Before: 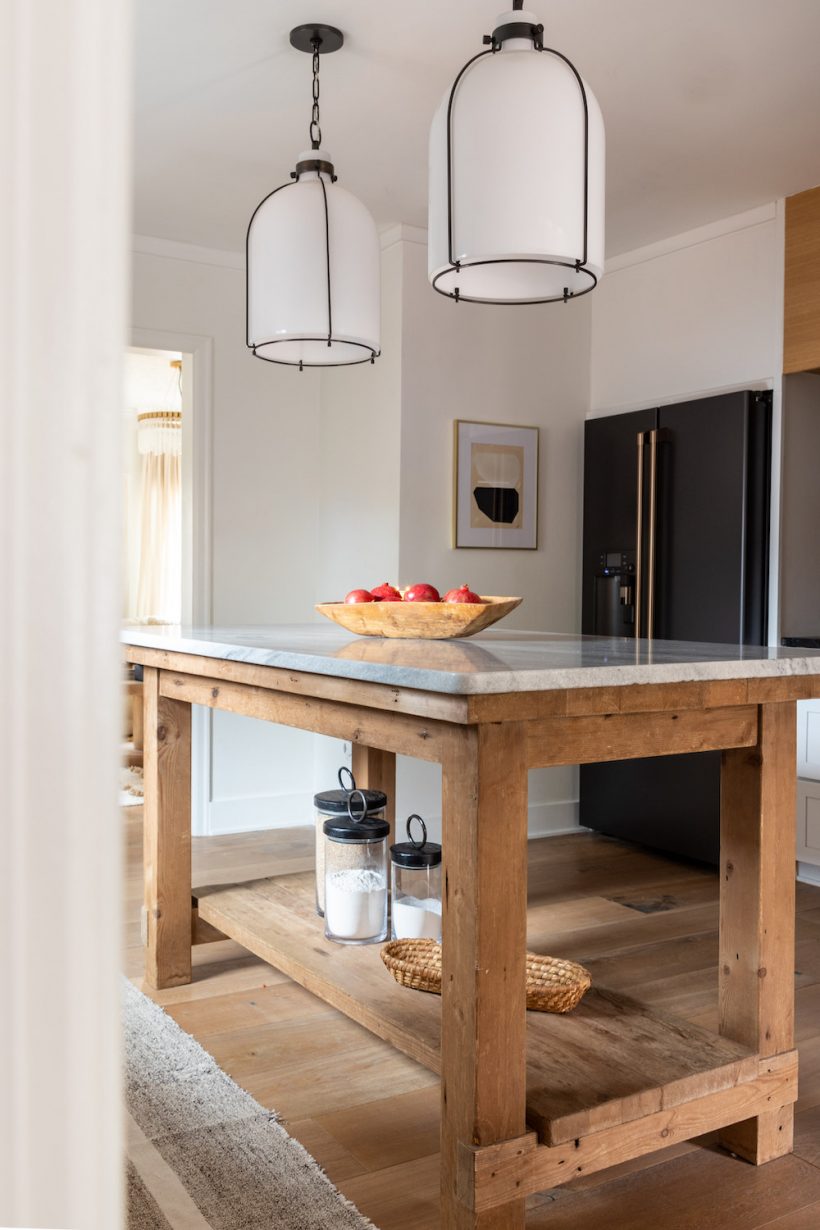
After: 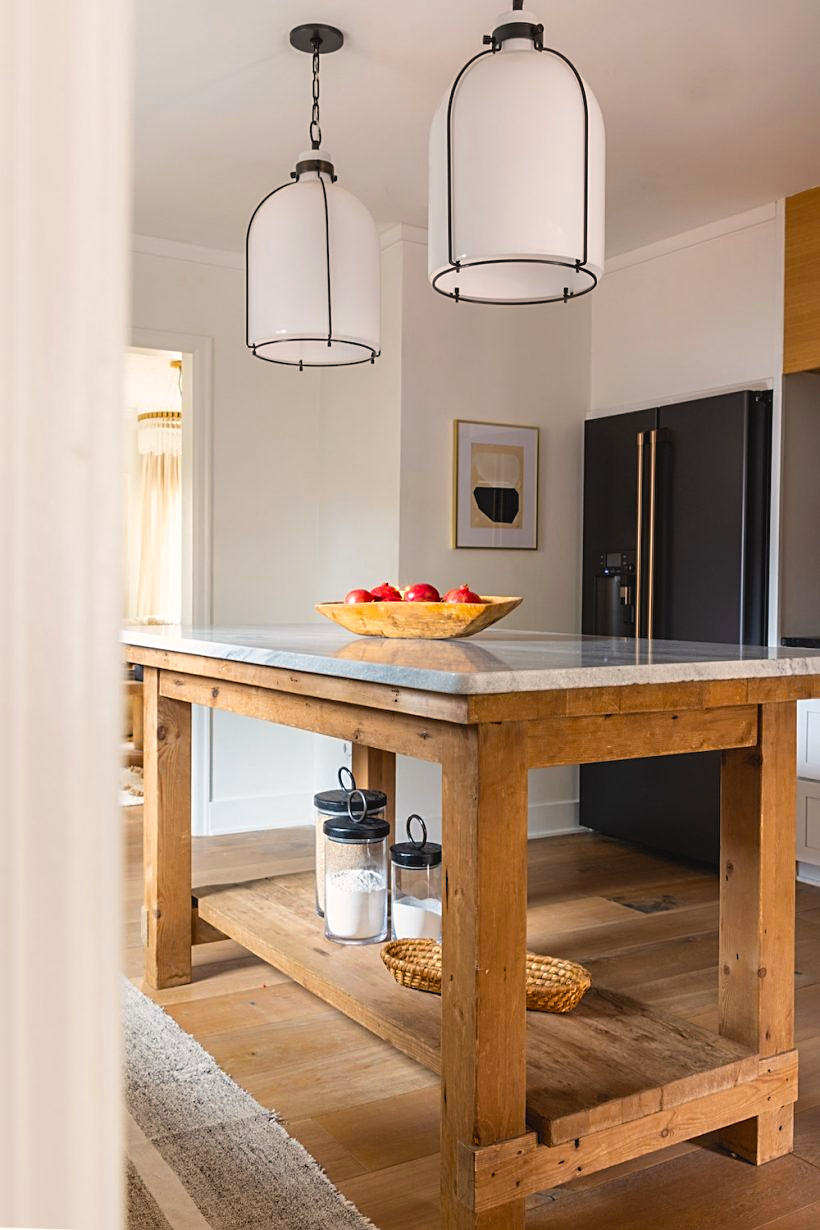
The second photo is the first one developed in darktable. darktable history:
color balance rgb: highlights gain › chroma 1.092%, highlights gain › hue 60.13°, global offset › luminance 0.494%, perceptual saturation grading › global saturation 25.691%, global vibrance 20%
sharpen: on, module defaults
